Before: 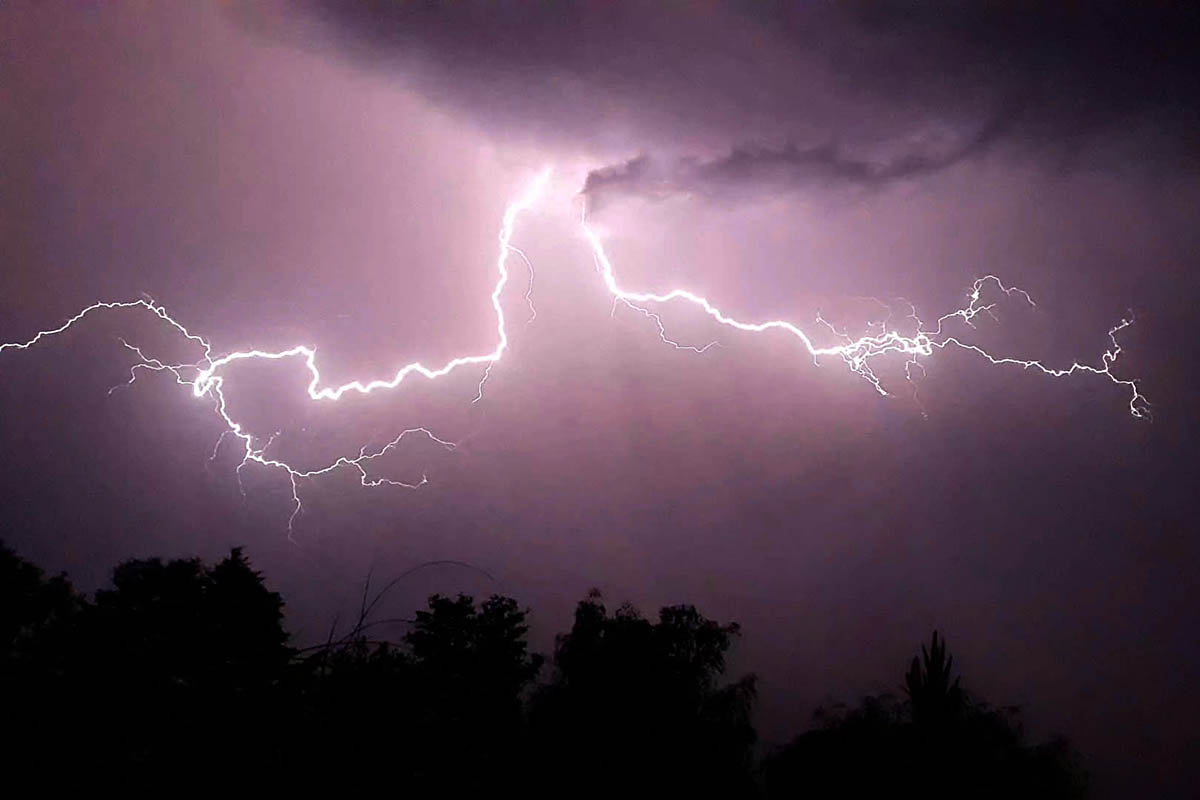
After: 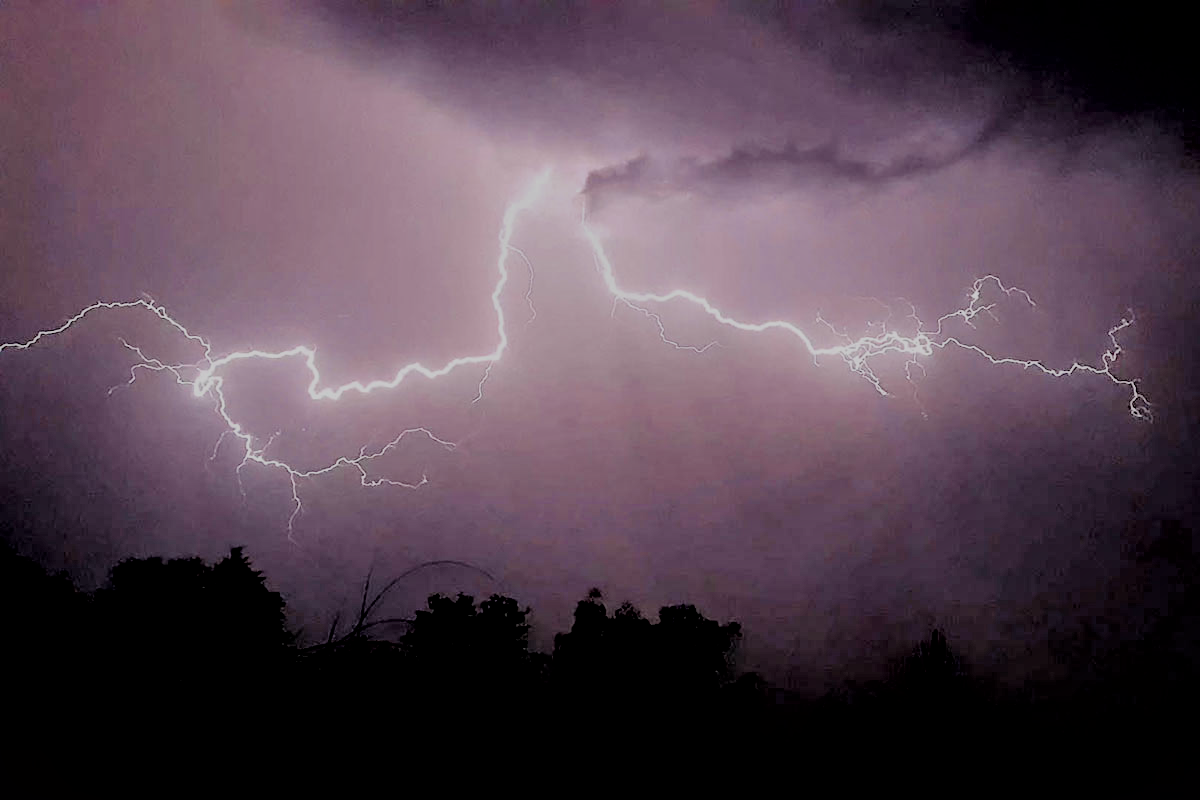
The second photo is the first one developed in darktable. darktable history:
filmic rgb: black relative exposure -4.48 EV, white relative exposure 6.53 EV, hardness 1.88, contrast 0.507
local contrast: mode bilateral grid, contrast 20, coarseness 50, detail 159%, midtone range 0.2
exposure: exposure 0.126 EV, compensate exposure bias true, compensate highlight preservation false
